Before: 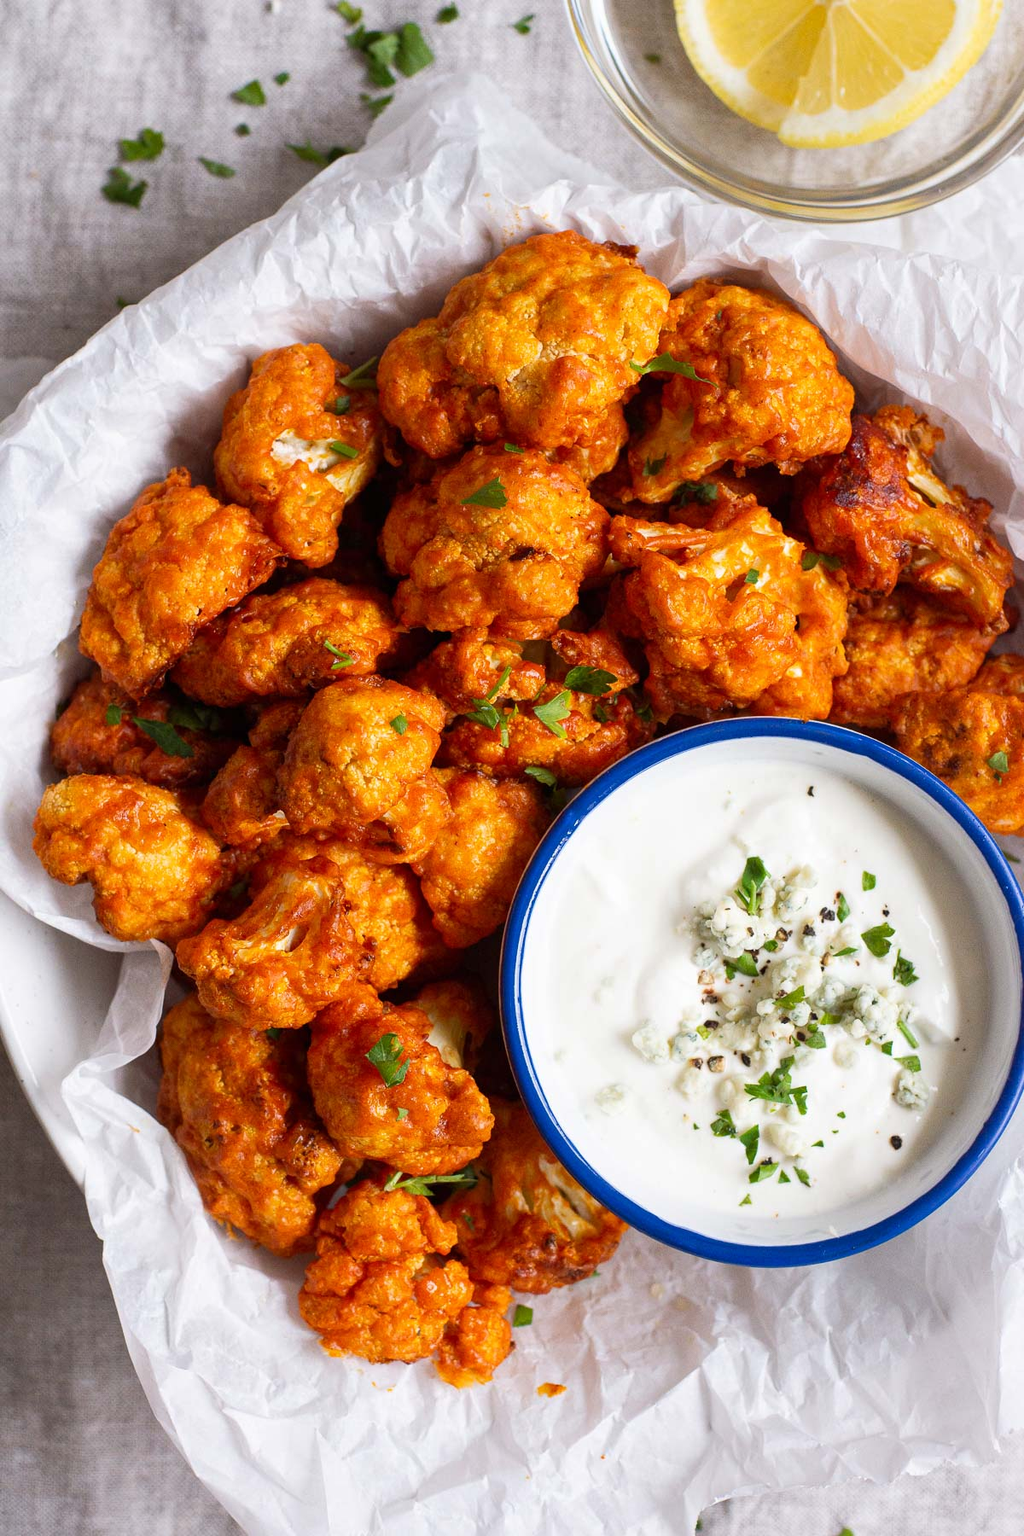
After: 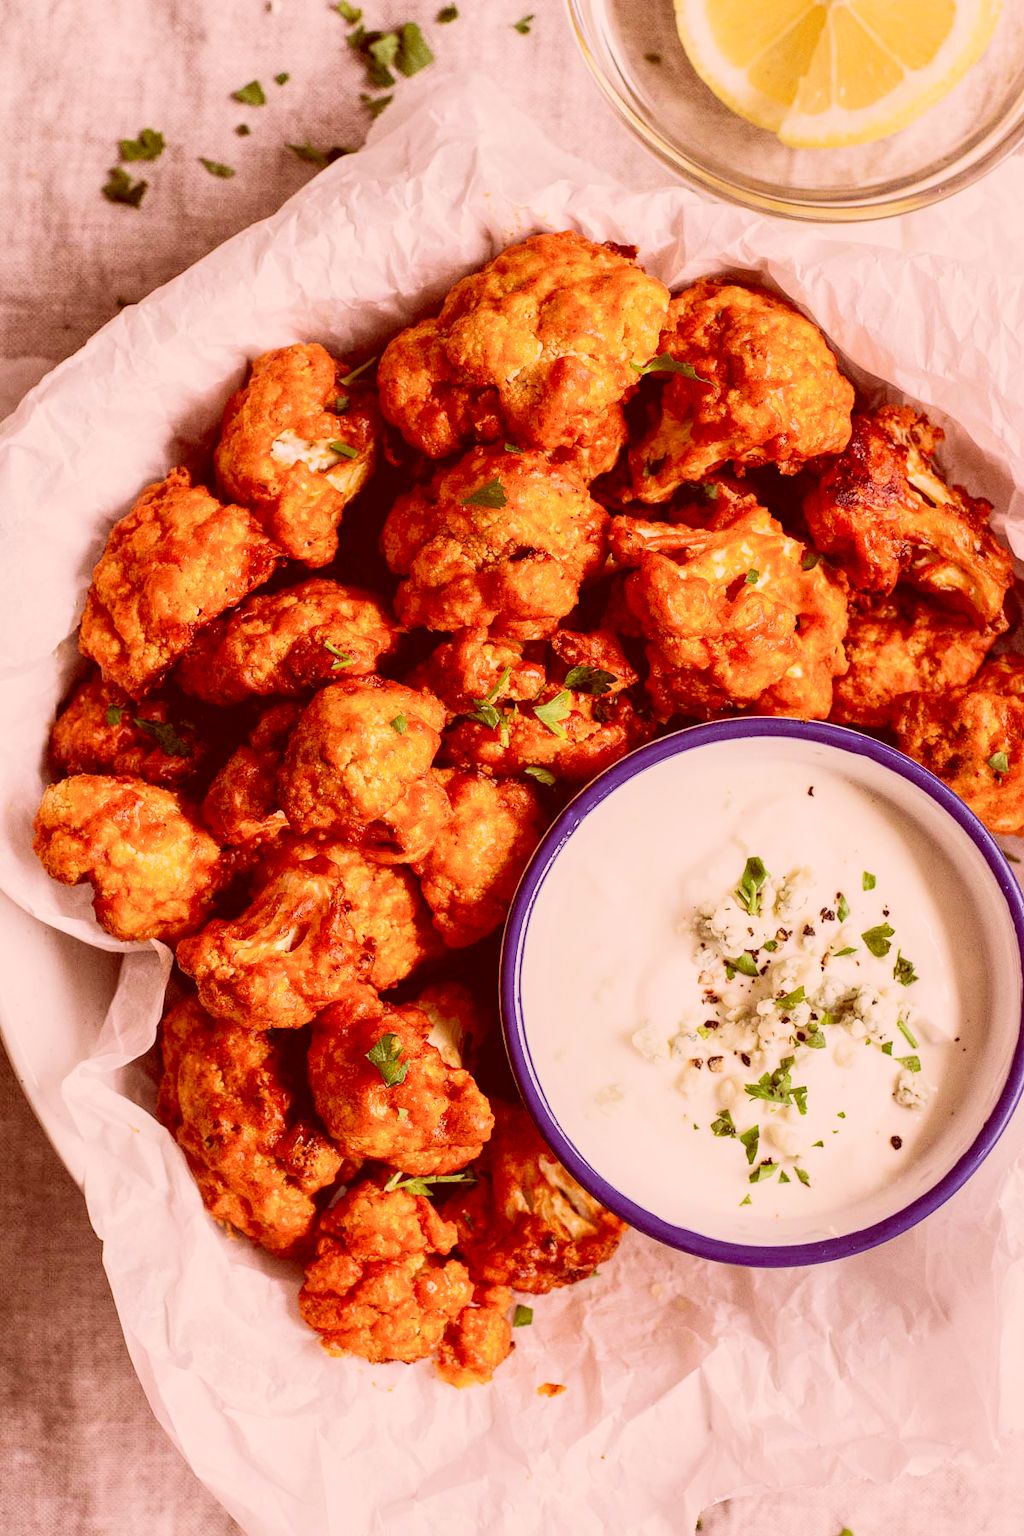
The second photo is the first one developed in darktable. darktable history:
filmic rgb: black relative exposure -7.65 EV, white relative exposure 4.56 EV, hardness 3.61, iterations of high-quality reconstruction 0
velvia: on, module defaults
color correction: highlights a* 9.52, highlights b* 8.57, shadows a* 39.79, shadows b* 39.51, saturation 0.799
local contrast: on, module defaults
contrast brightness saturation: contrast 0.205, brightness 0.154, saturation 0.137
